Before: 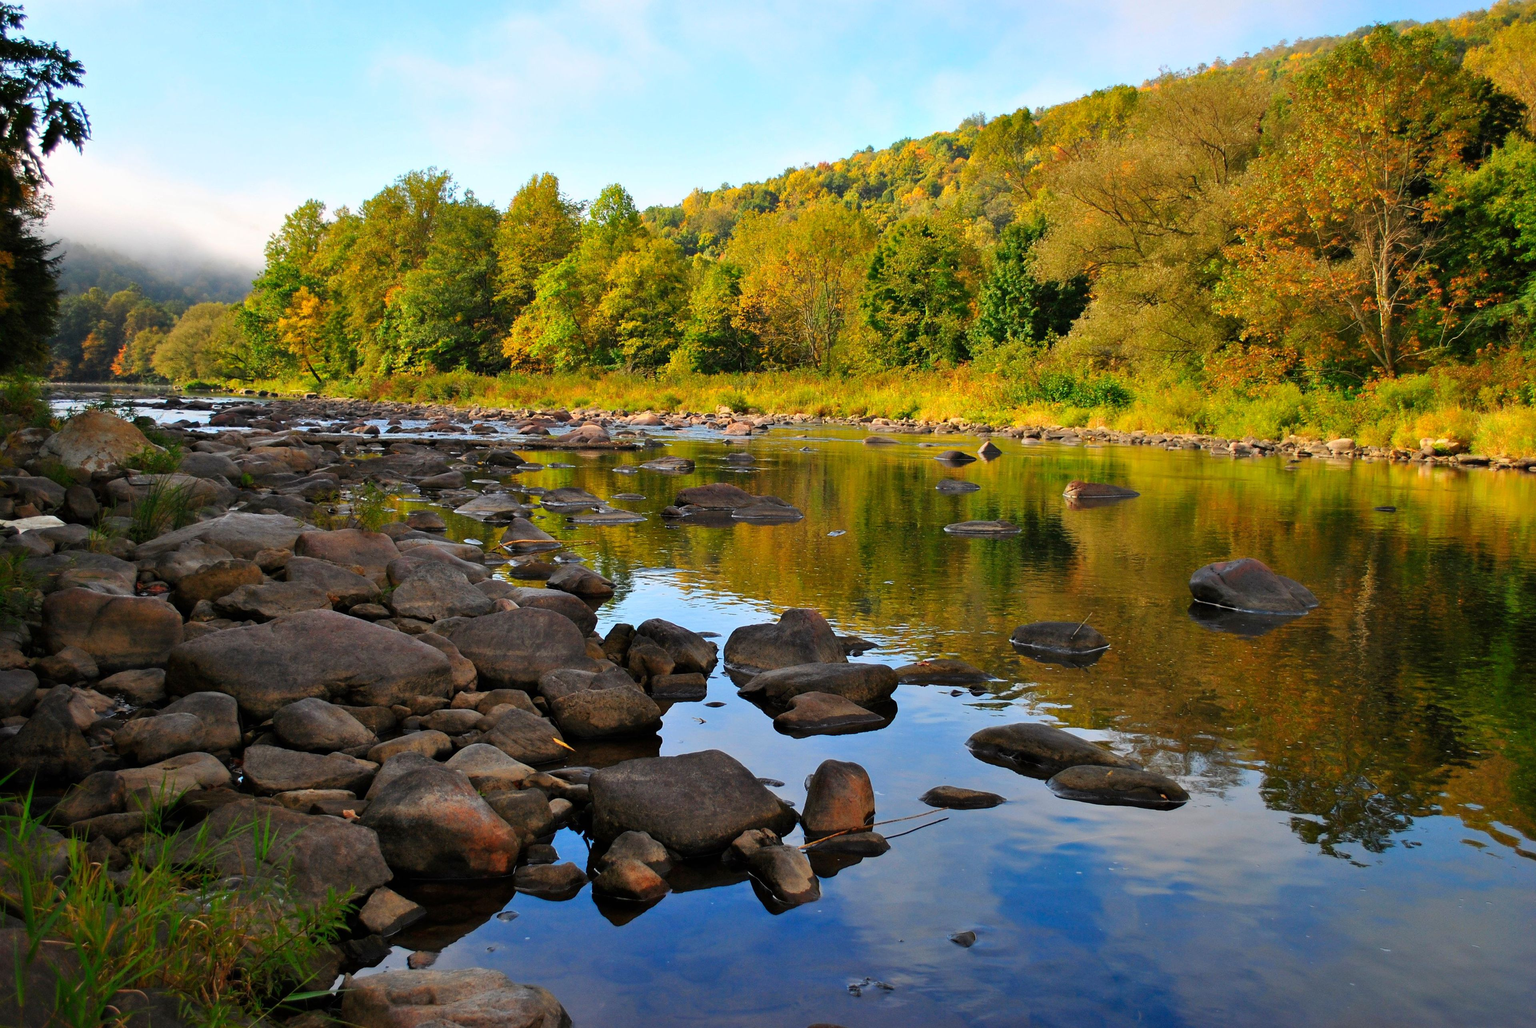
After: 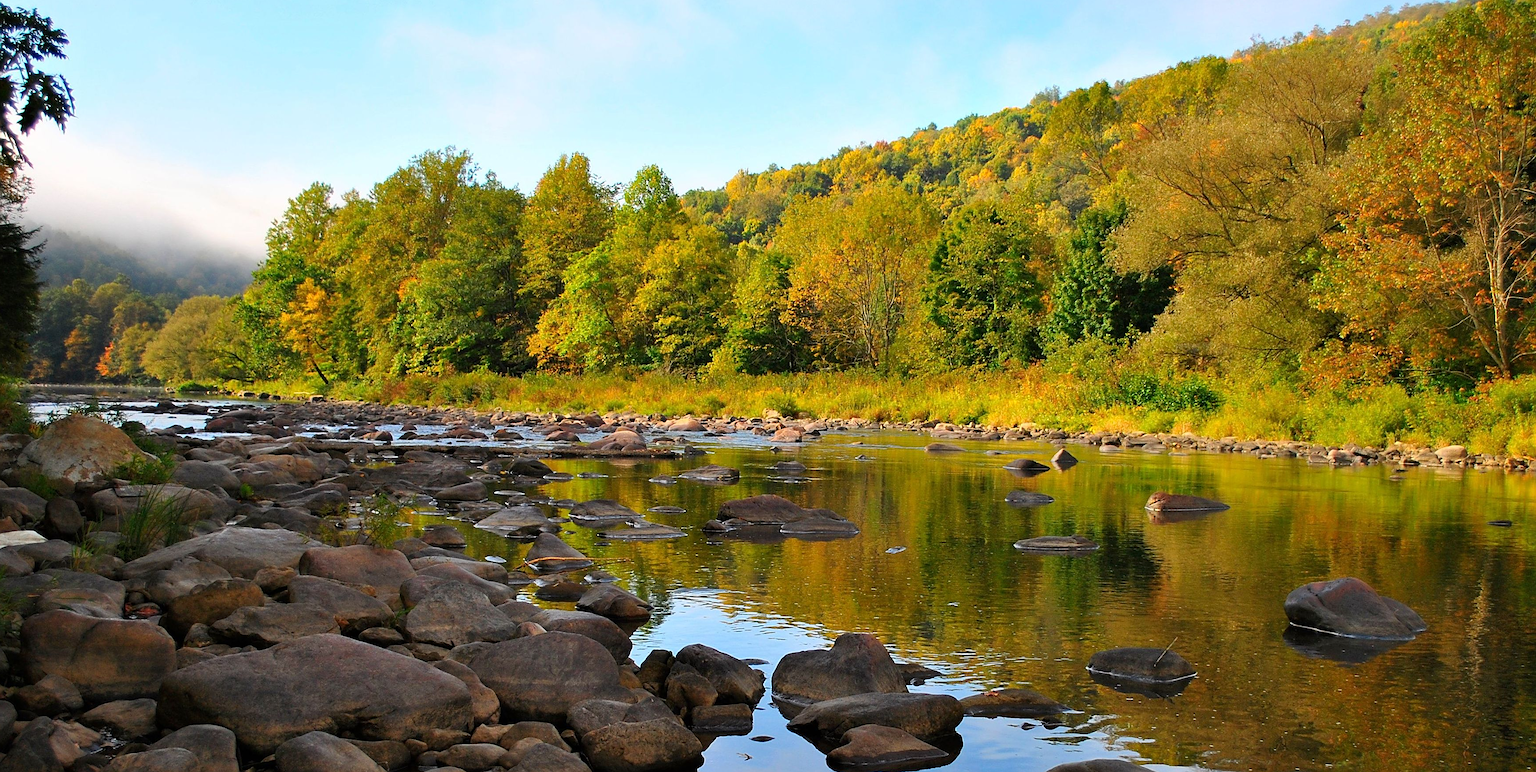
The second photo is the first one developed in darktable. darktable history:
crop: left 1.549%, top 3.361%, right 7.649%, bottom 28.442%
exposure: compensate exposure bias true, compensate highlight preservation false
sharpen: on, module defaults
